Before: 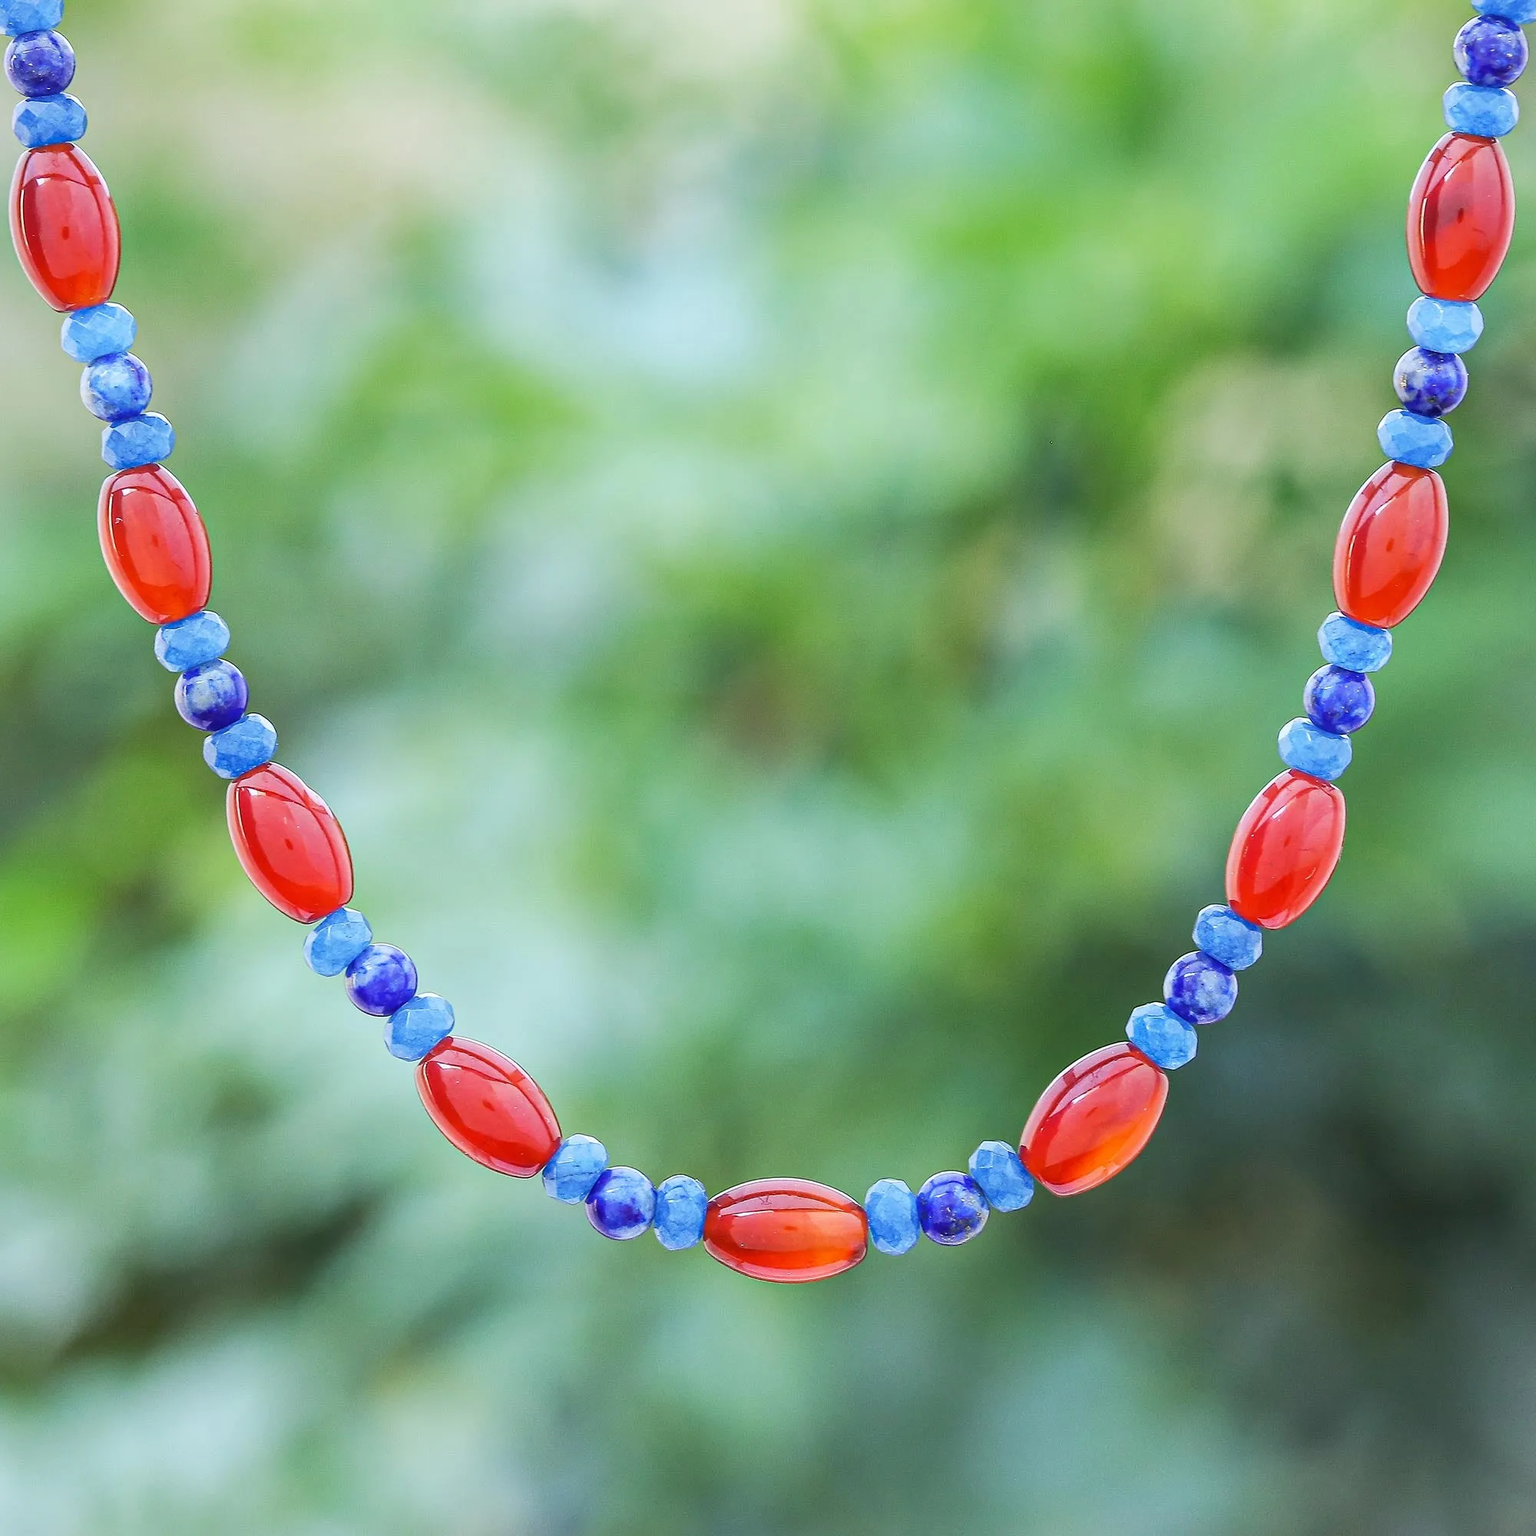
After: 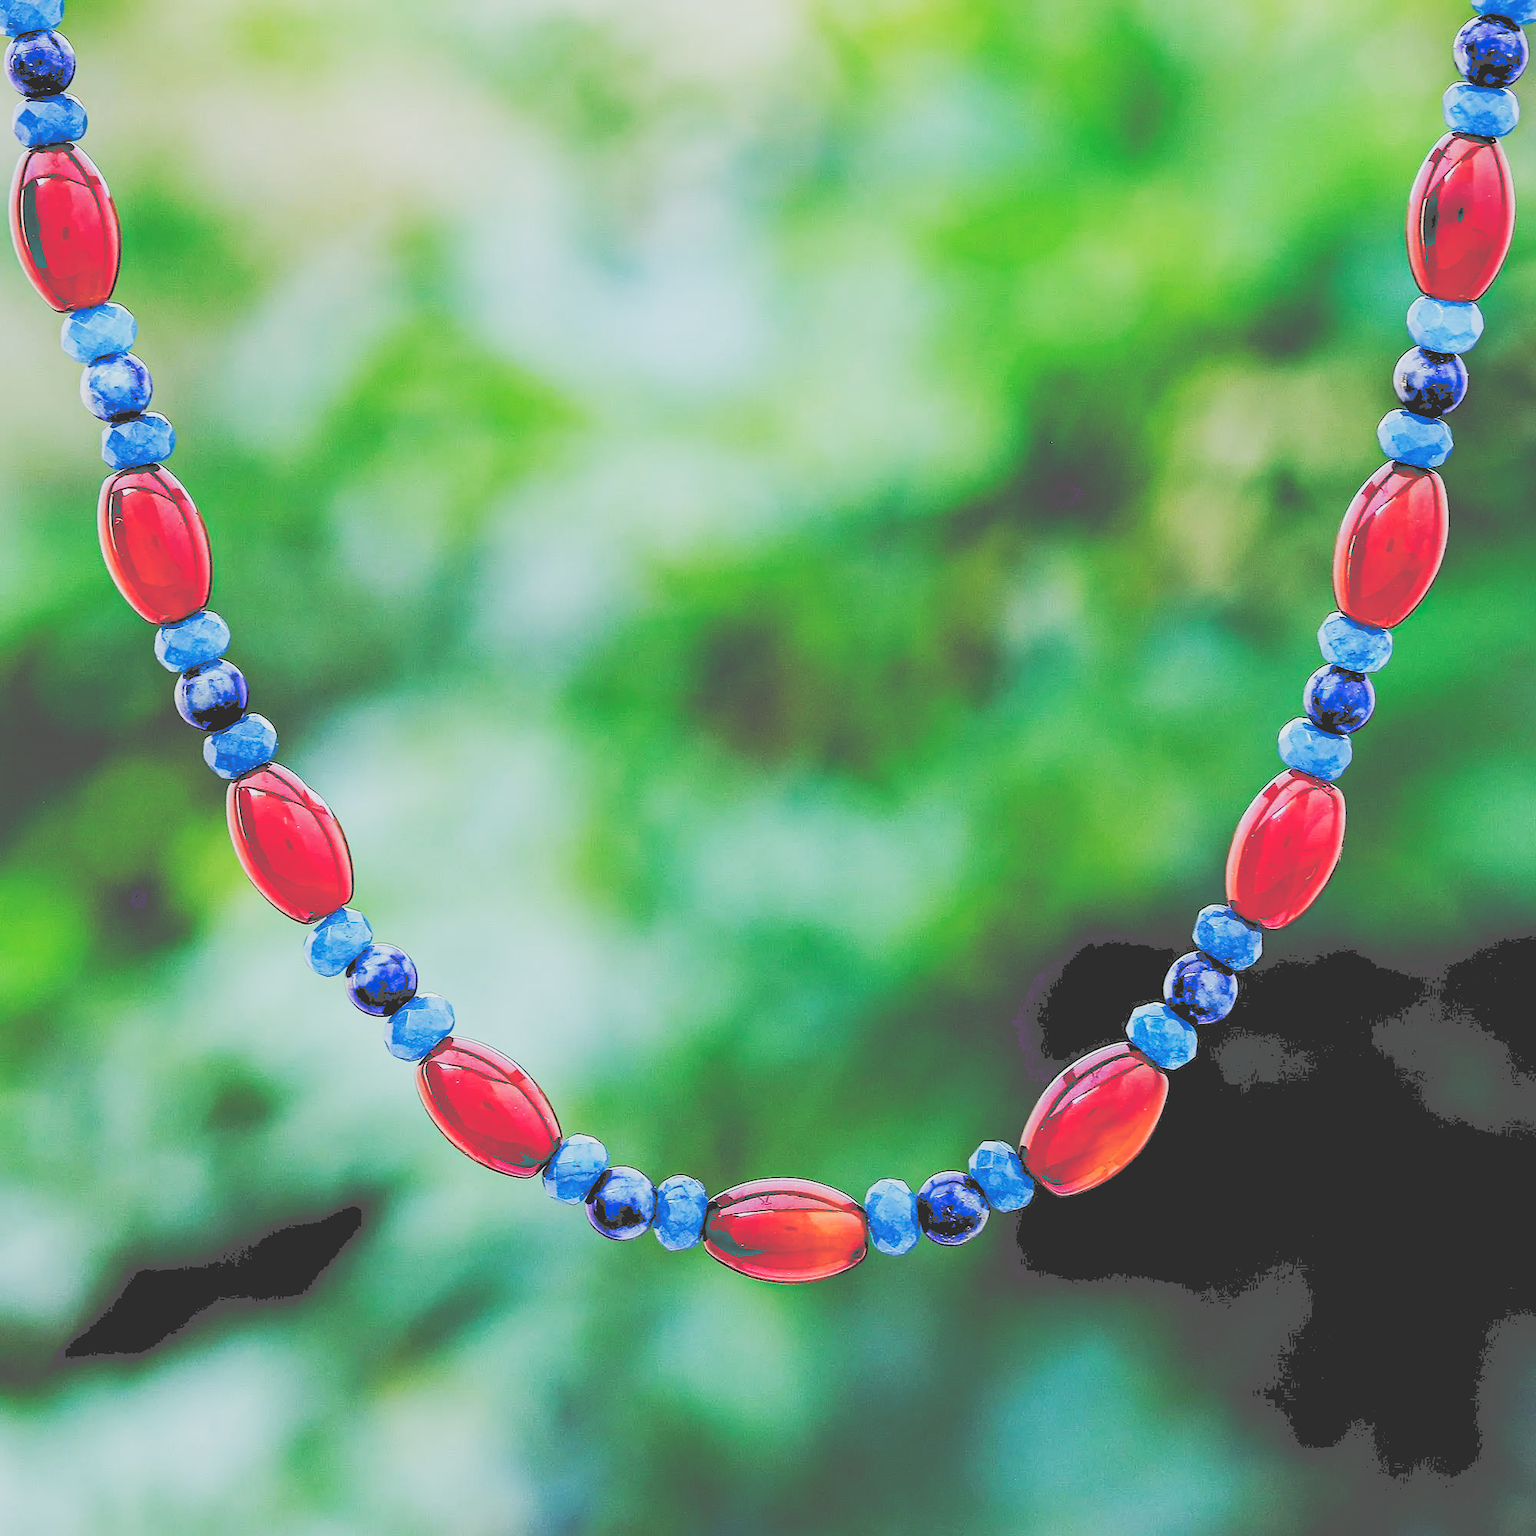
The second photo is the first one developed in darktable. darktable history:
filmic rgb: white relative exposure 3.85 EV, hardness 4.3
exposure: black level correction 0.1, exposure -0.092 EV, compensate highlight preservation false
tone curve: curves: ch0 [(0, 0) (0.003, 0.334) (0.011, 0.338) (0.025, 0.338) (0.044, 0.338) (0.069, 0.339) (0.1, 0.342) (0.136, 0.343) (0.177, 0.349) (0.224, 0.36) (0.277, 0.385) (0.335, 0.42) (0.399, 0.465) (0.468, 0.535) (0.543, 0.632) (0.623, 0.73) (0.709, 0.814) (0.801, 0.879) (0.898, 0.935) (1, 1)], preserve colors none
